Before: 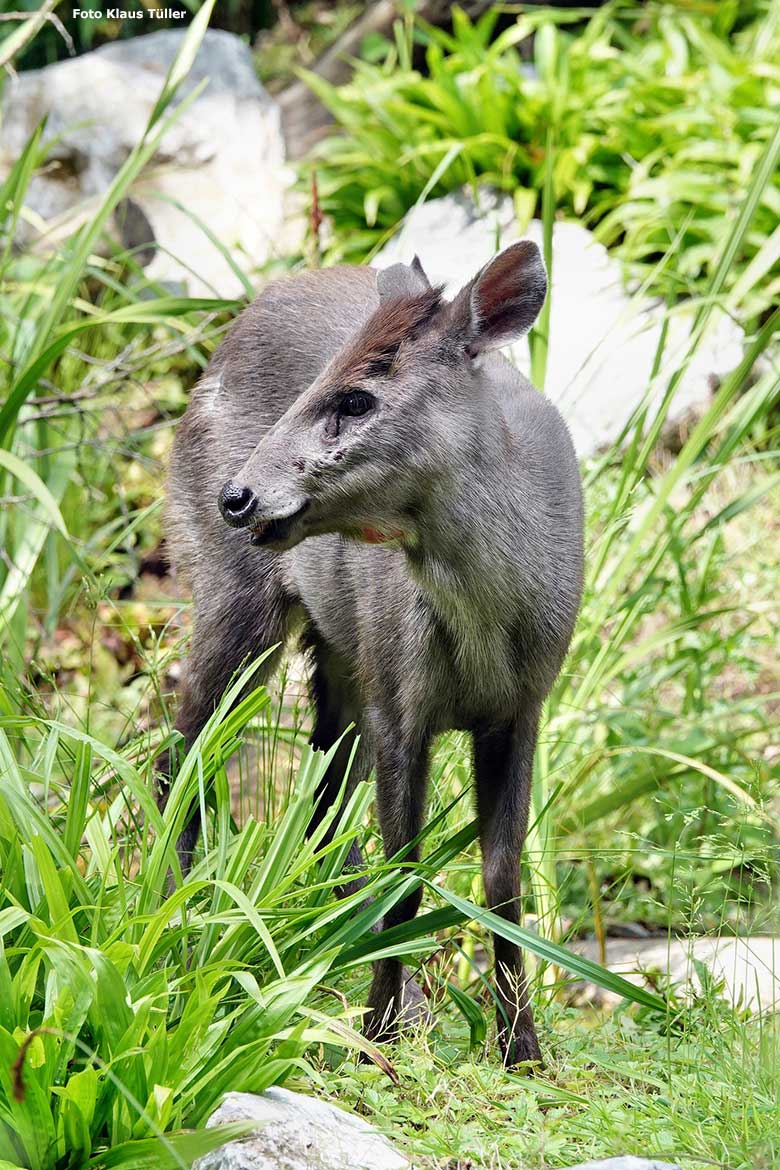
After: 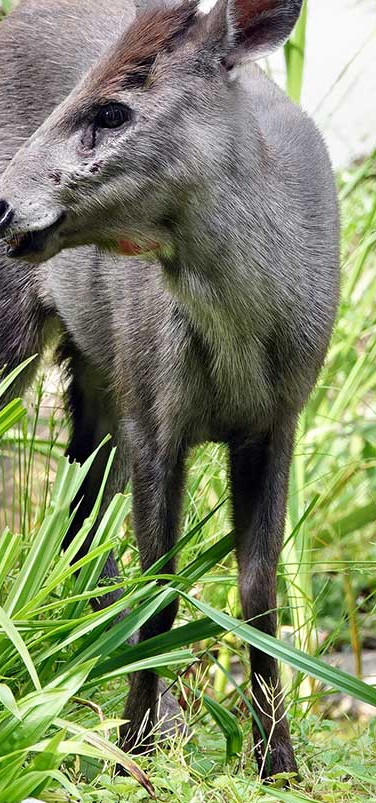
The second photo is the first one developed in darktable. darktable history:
tone equalizer: on, module defaults
crop: left 31.379%, top 24.658%, right 20.326%, bottom 6.628%
